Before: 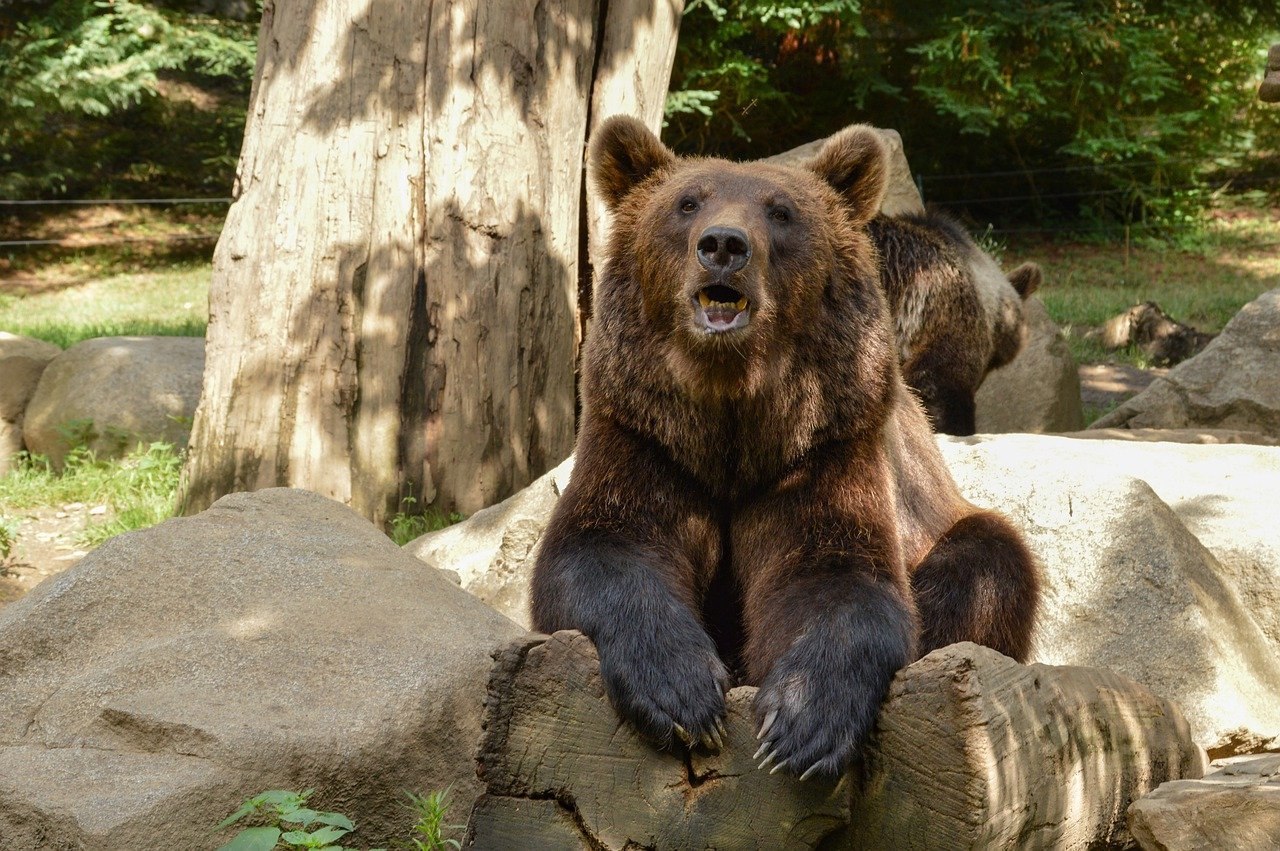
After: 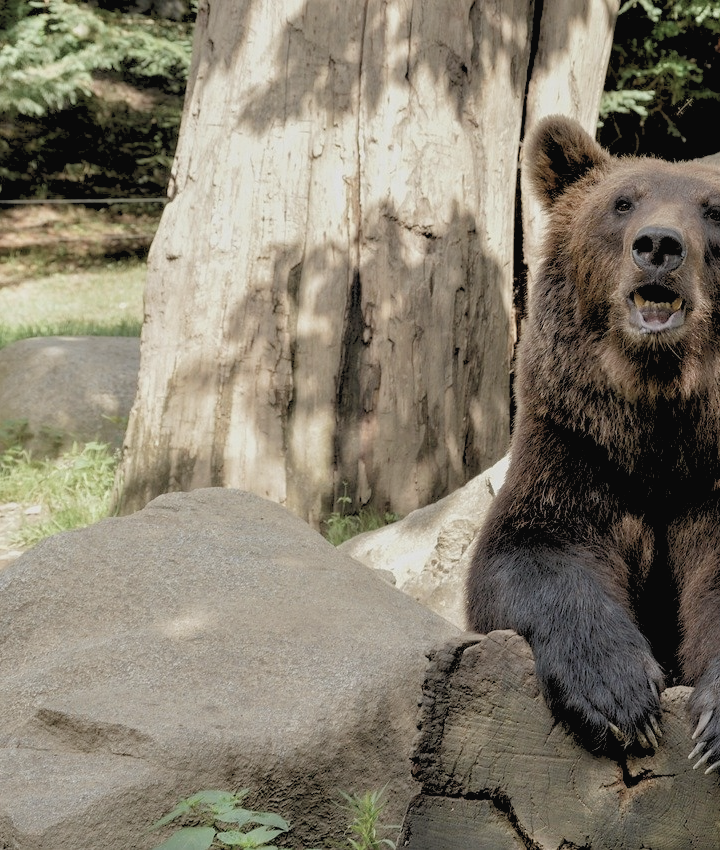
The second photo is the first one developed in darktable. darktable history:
crop: left 5.114%, right 38.589%
rgb levels: preserve colors sum RGB, levels [[0.038, 0.433, 0.934], [0, 0.5, 1], [0, 0.5, 1]]
contrast brightness saturation: contrast -0.05, saturation -0.41
